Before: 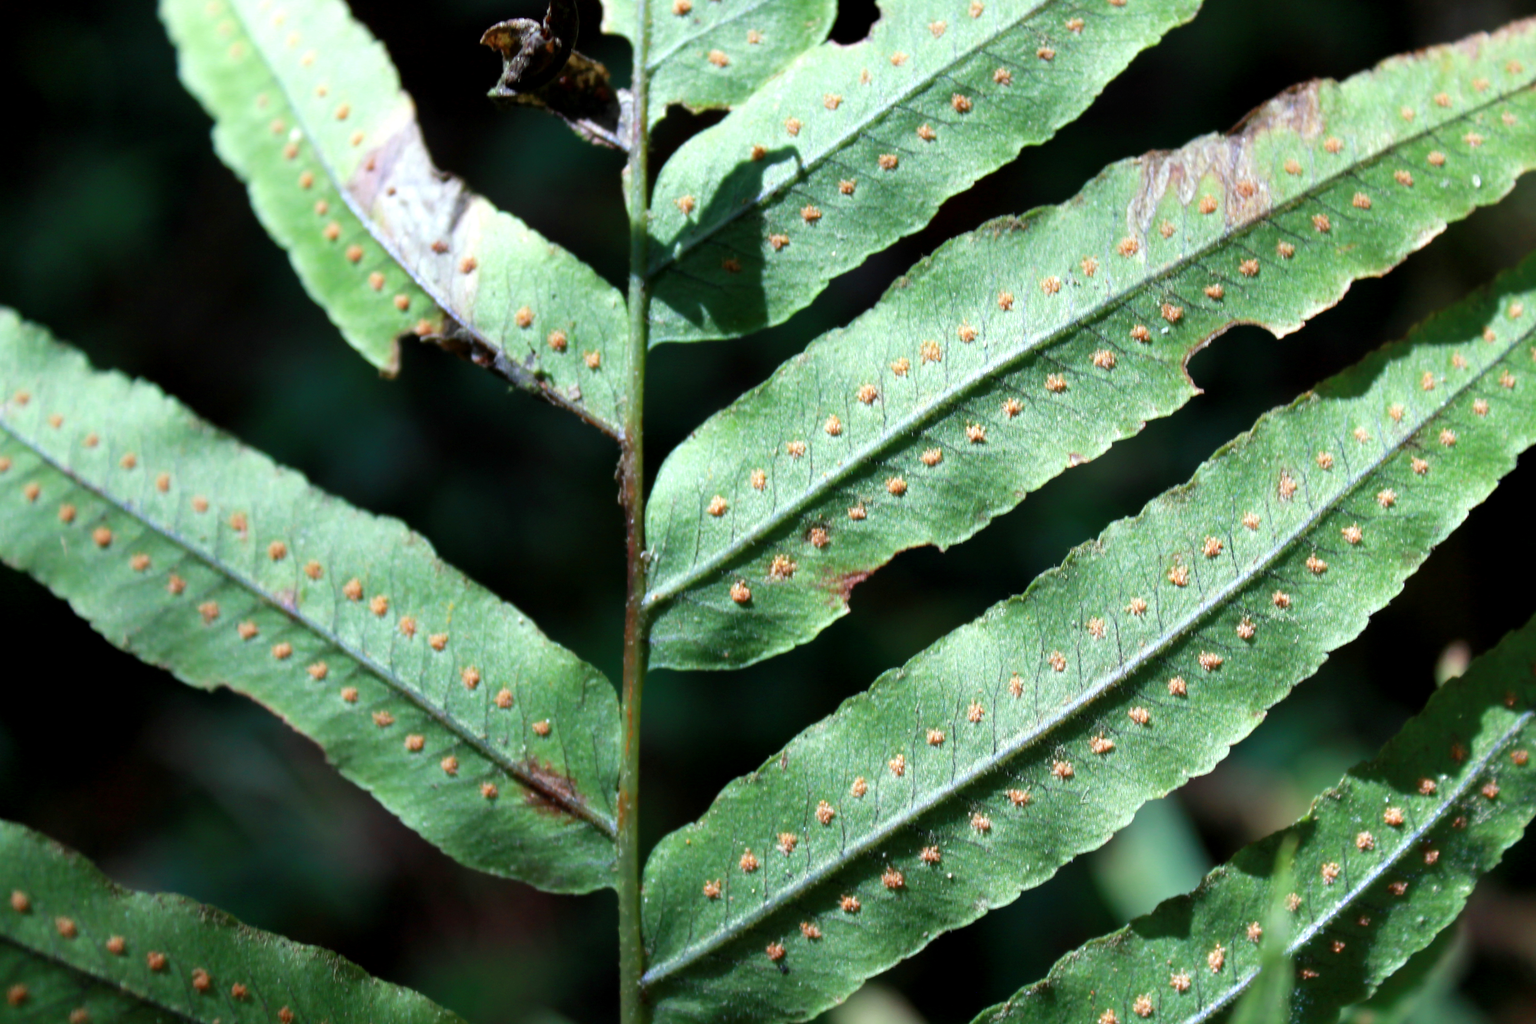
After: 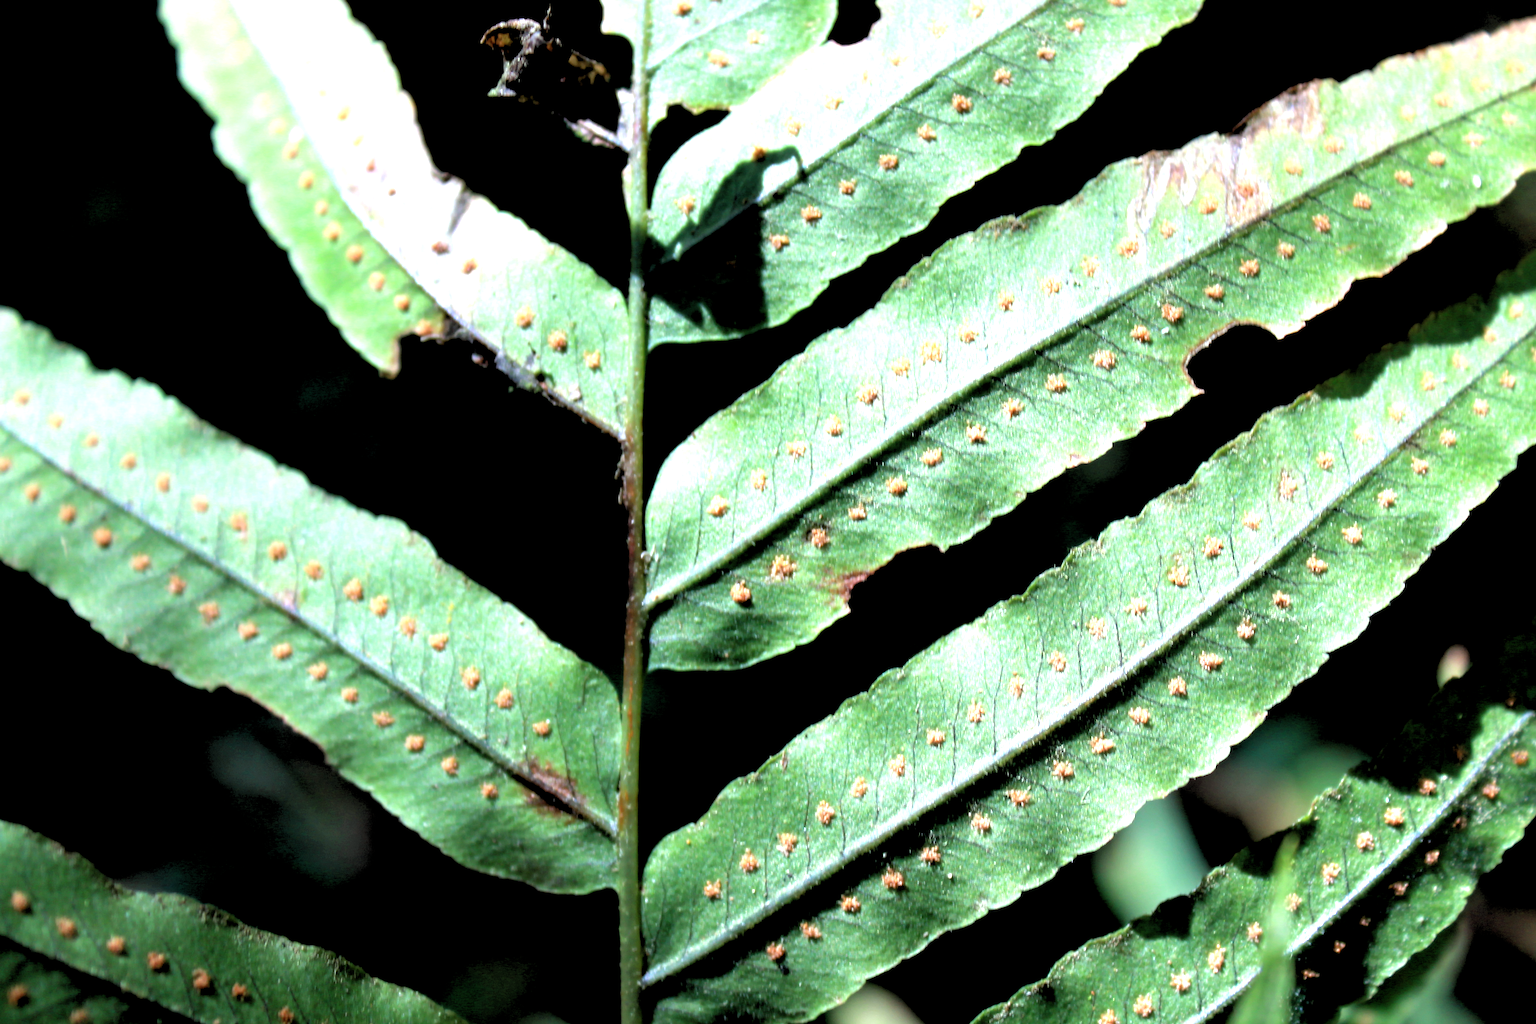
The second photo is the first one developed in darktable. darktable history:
rgb levels: levels [[0.034, 0.472, 0.904], [0, 0.5, 1], [0, 0.5, 1]]
exposure: exposure 0.6 EV, compensate highlight preservation false
